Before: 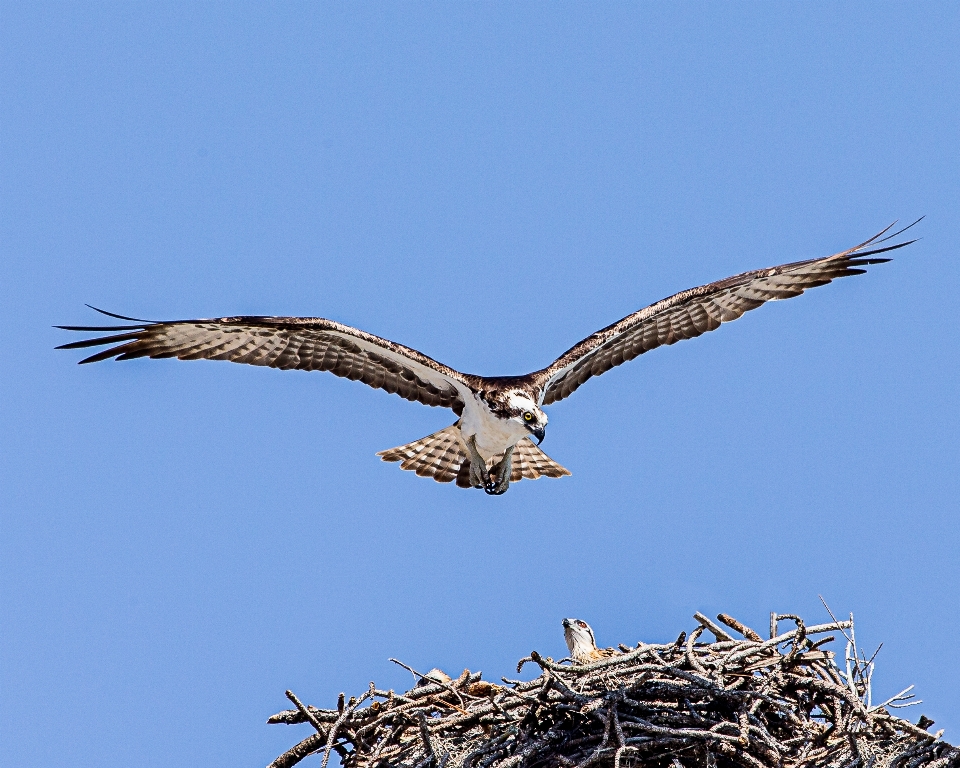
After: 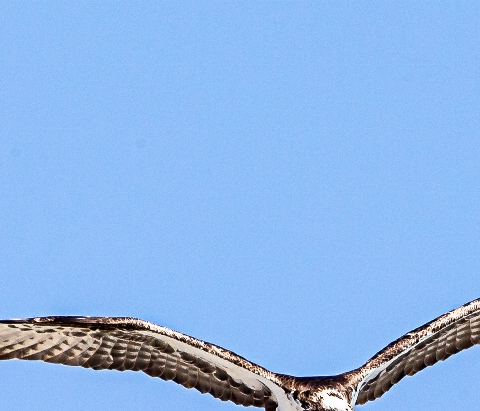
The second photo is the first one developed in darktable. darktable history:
crop: left 19.556%, right 30.401%, bottom 46.458%
white balance: emerald 1
base curve: curves: ch0 [(0, 0) (0.688, 0.865) (1, 1)], preserve colors none
